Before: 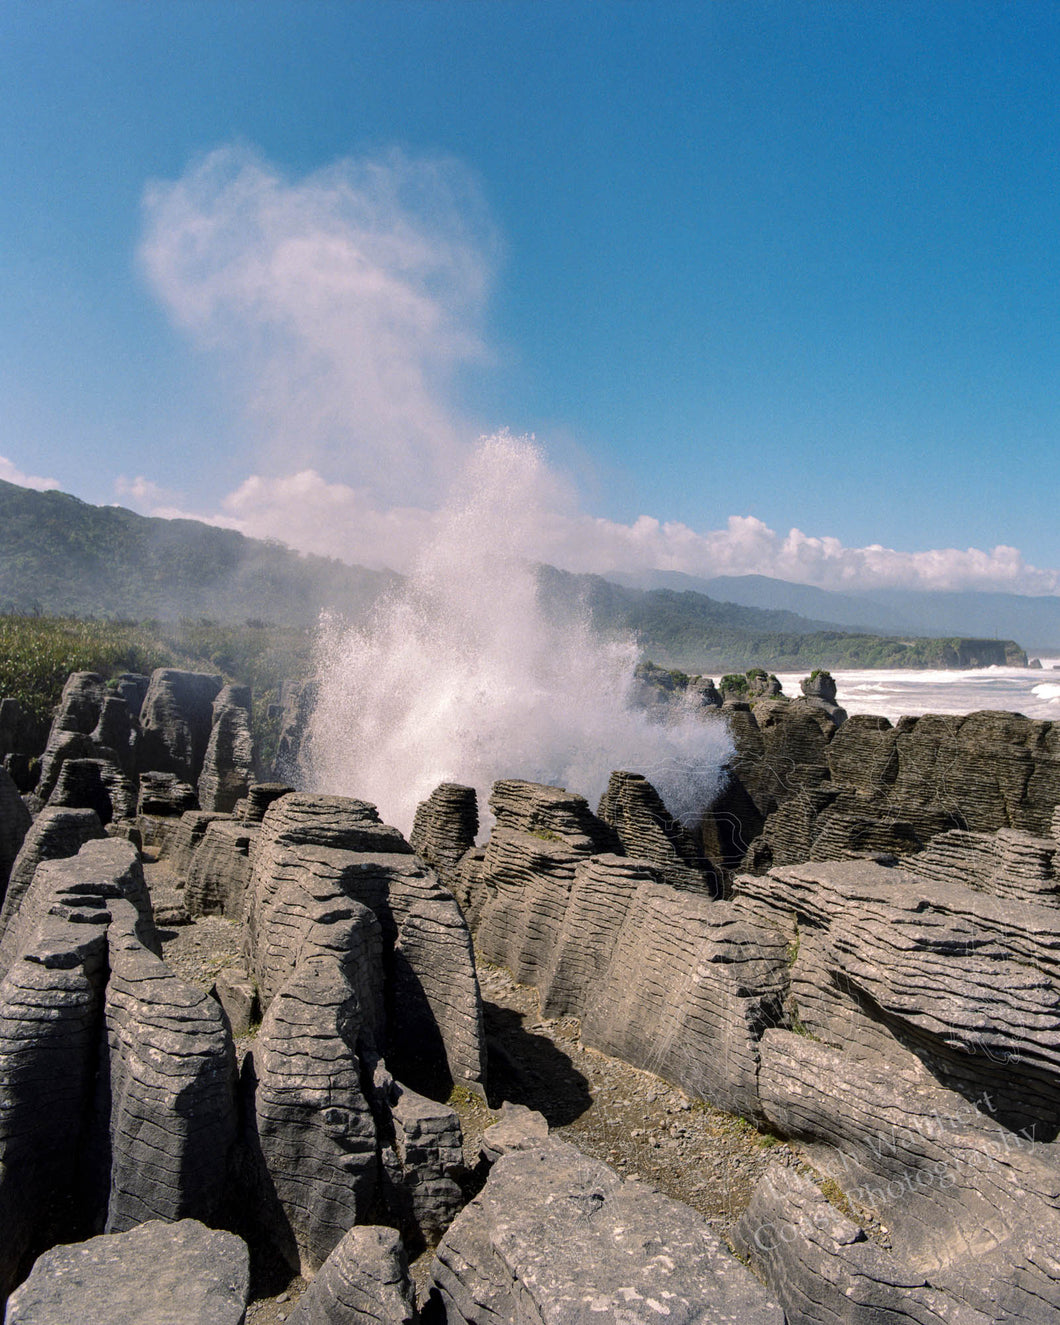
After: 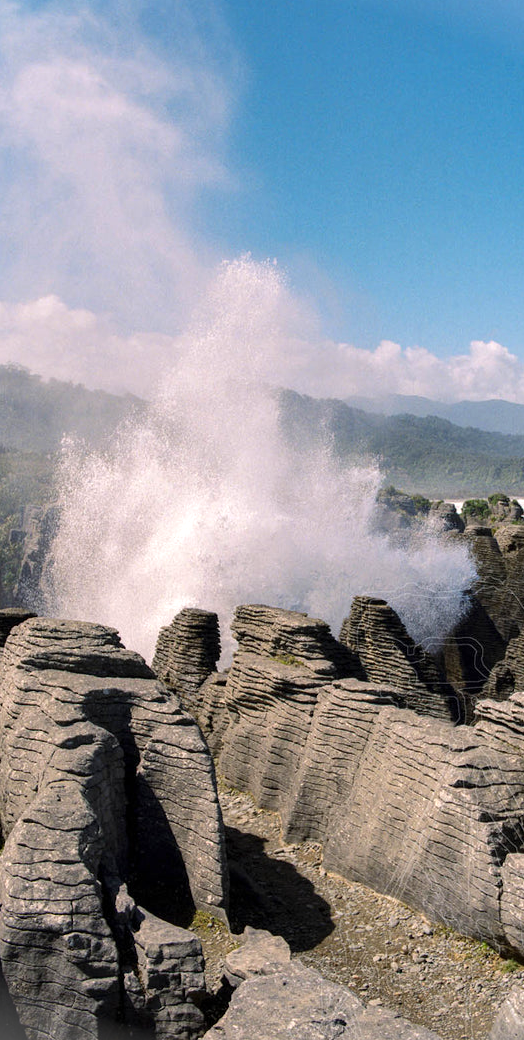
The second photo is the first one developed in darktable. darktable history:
exposure: exposure 0.258 EV, compensate highlight preservation false
crop and rotate: angle 0.02°, left 24.353%, top 13.219%, right 26.156%, bottom 8.224%
levels: mode automatic
vignetting: fall-off start 100%, brightness 0.3, saturation 0
